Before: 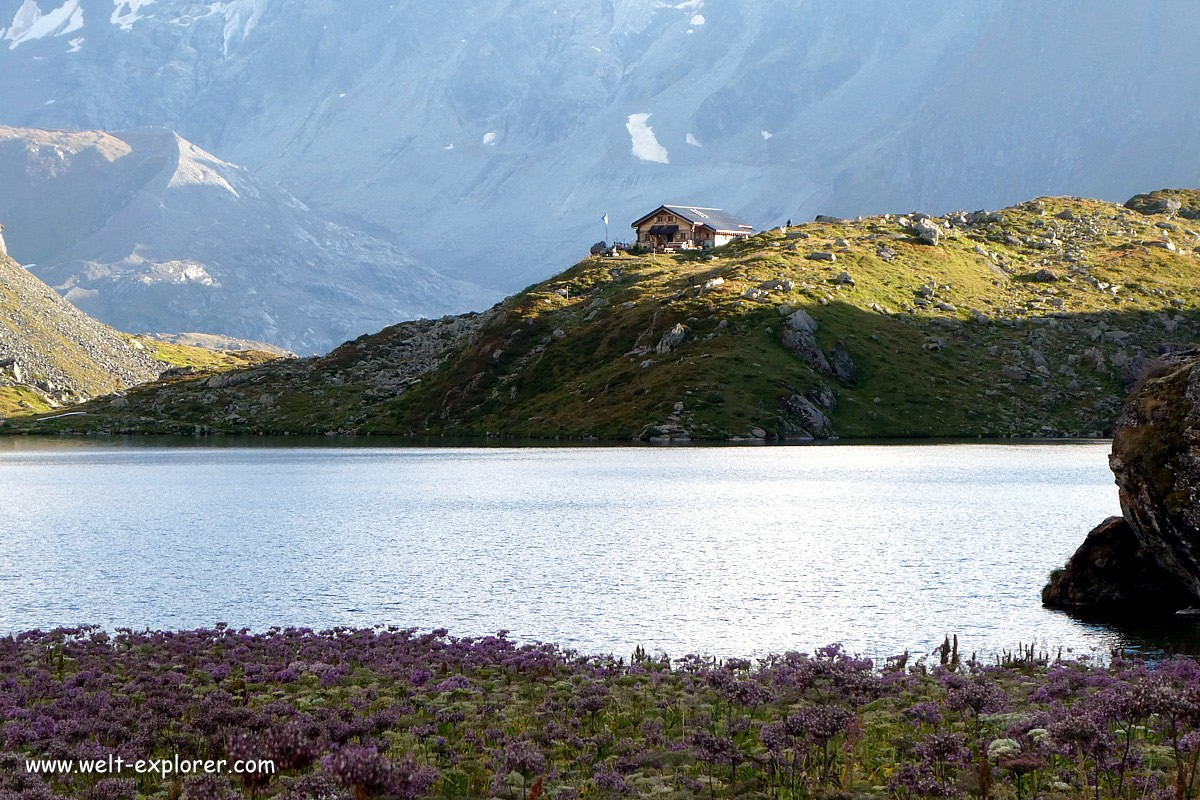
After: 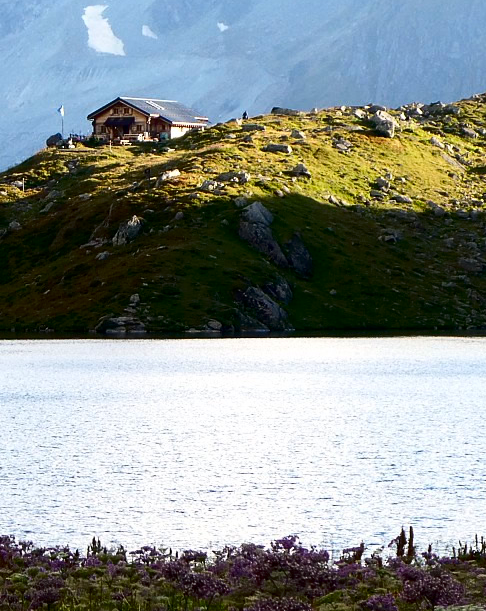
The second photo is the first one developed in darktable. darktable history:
crop: left 45.365%, top 13.53%, right 14.083%, bottom 10.069%
contrast brightness saturation: contrast 0.213, brightness -0.106, saturation 0.21
